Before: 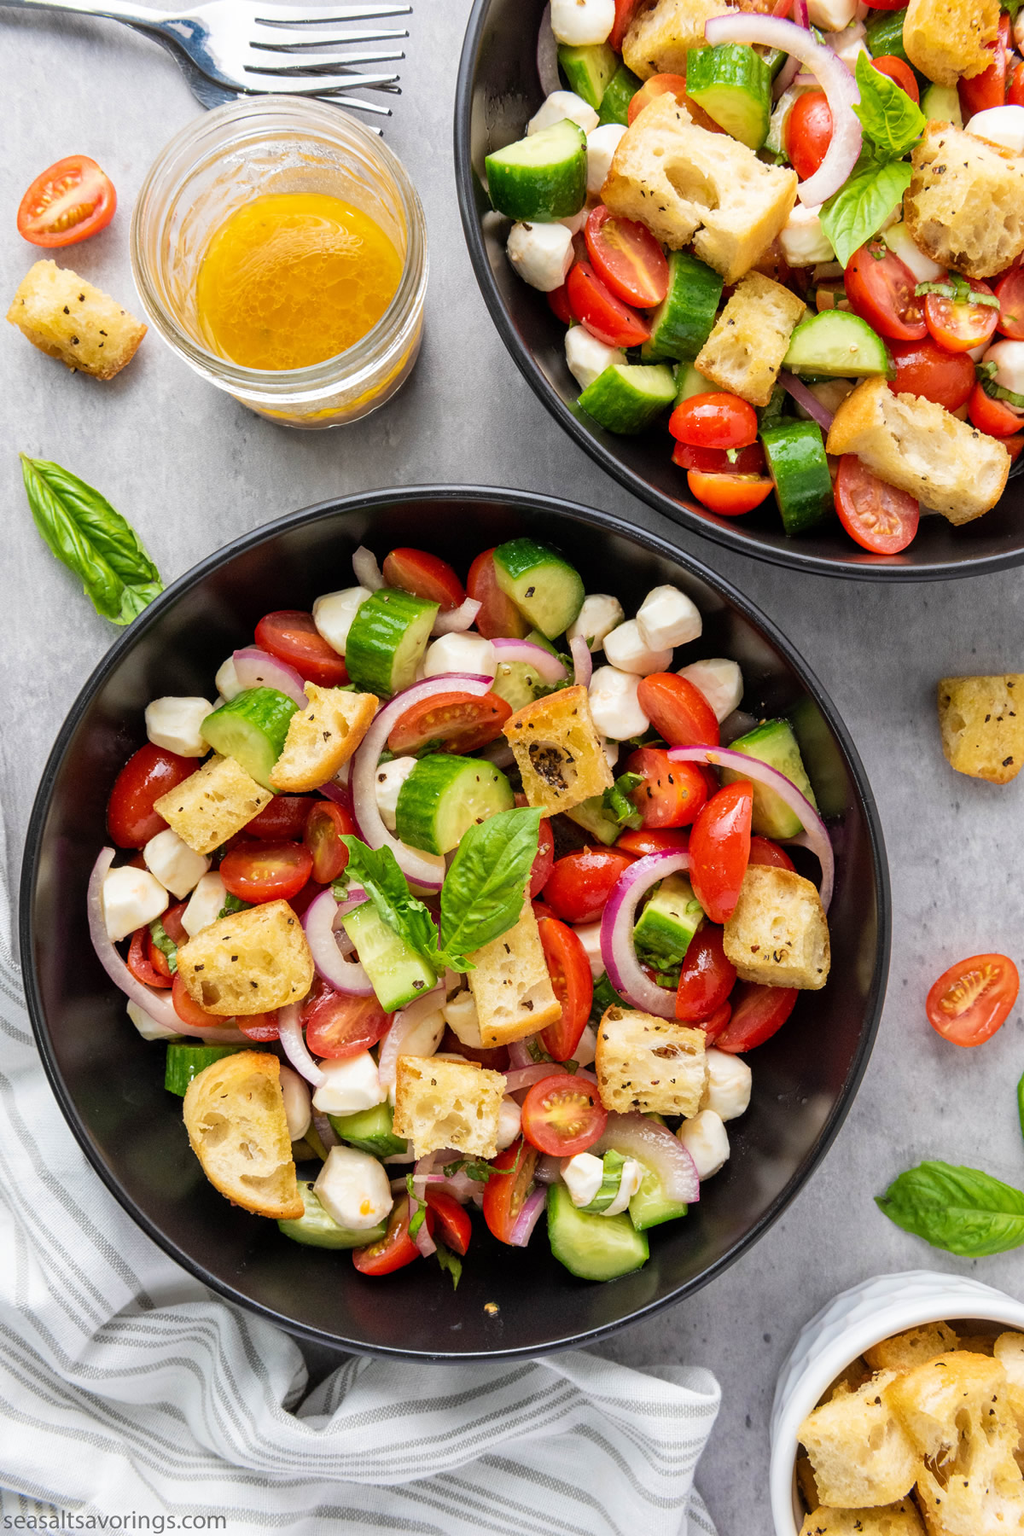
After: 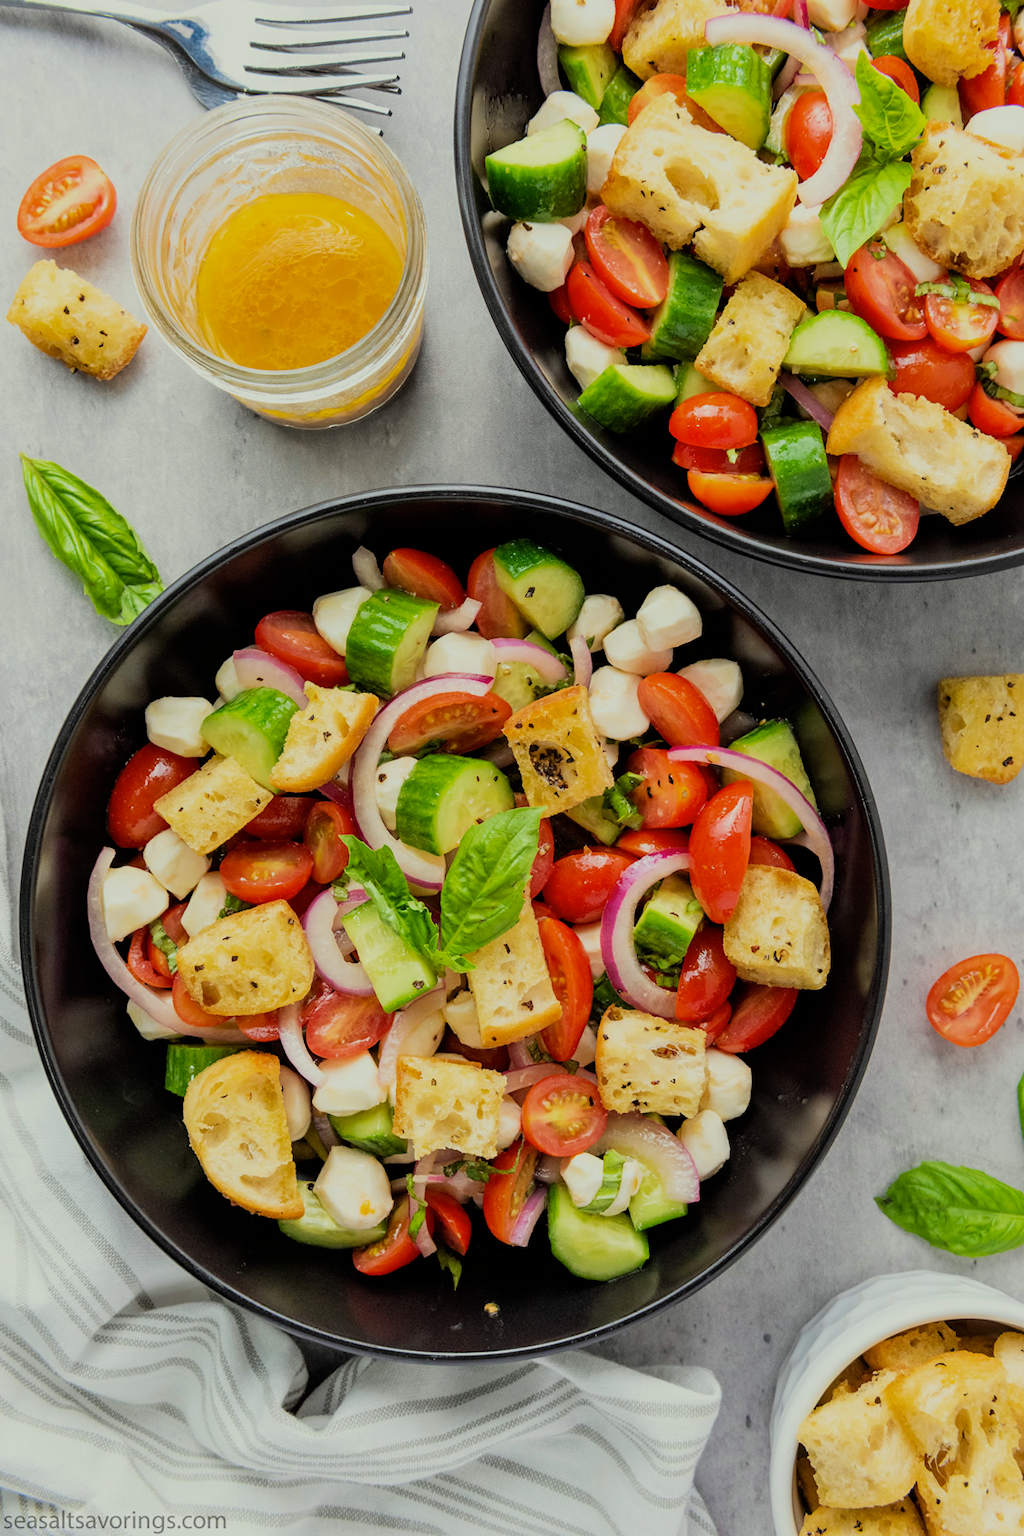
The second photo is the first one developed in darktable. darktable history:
filmic rgb: black relative exposure -7.65 EV, white relative exposure 4.56 EV, hardness 3.61, color science v6 (2022)
color correction: highlights a* -4.37, highlights b* 6.32
